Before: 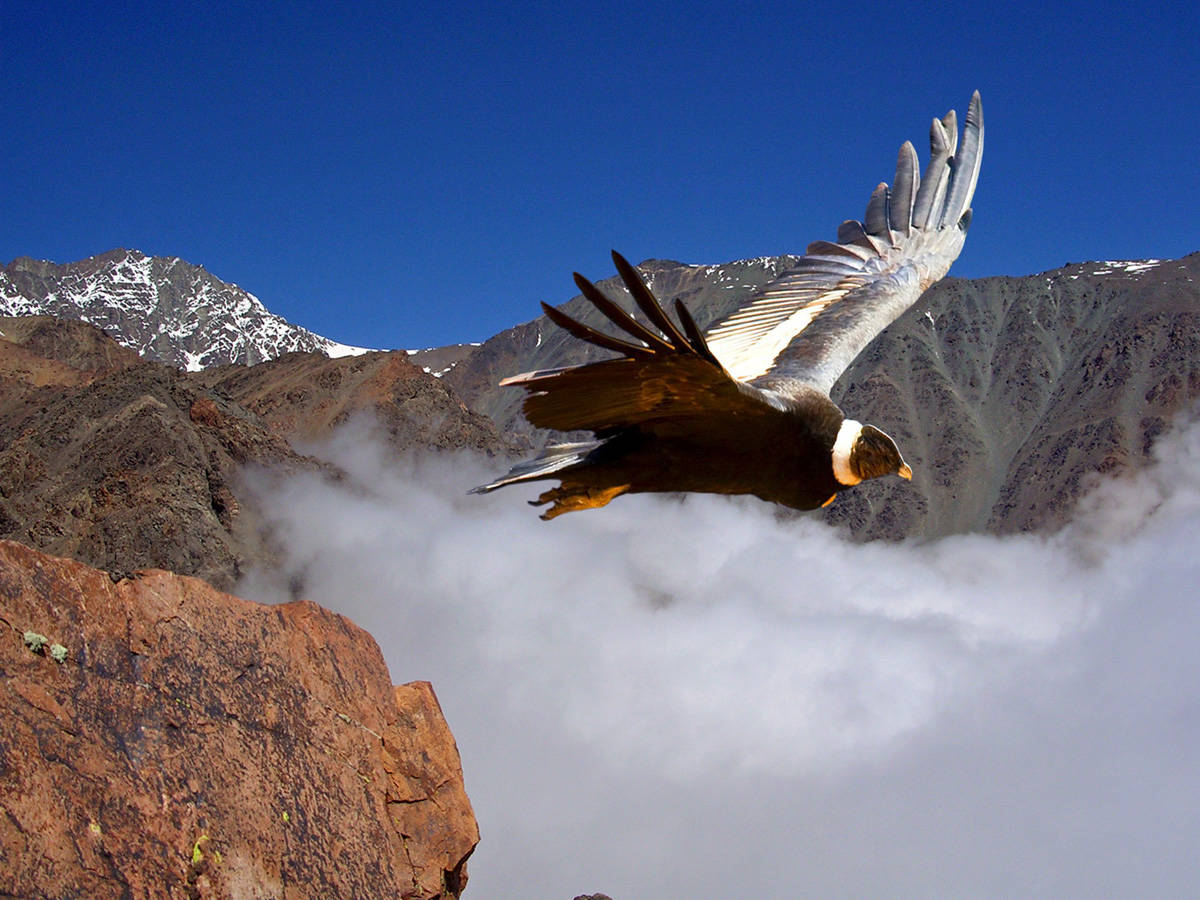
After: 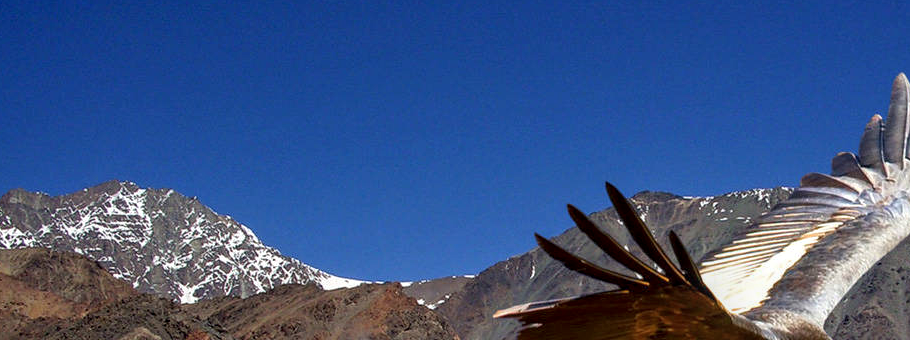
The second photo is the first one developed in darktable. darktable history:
local contrast: on, module defaults
crop: left 0.569%, top 7.633%, right 23.529%, bottom 54.538%
